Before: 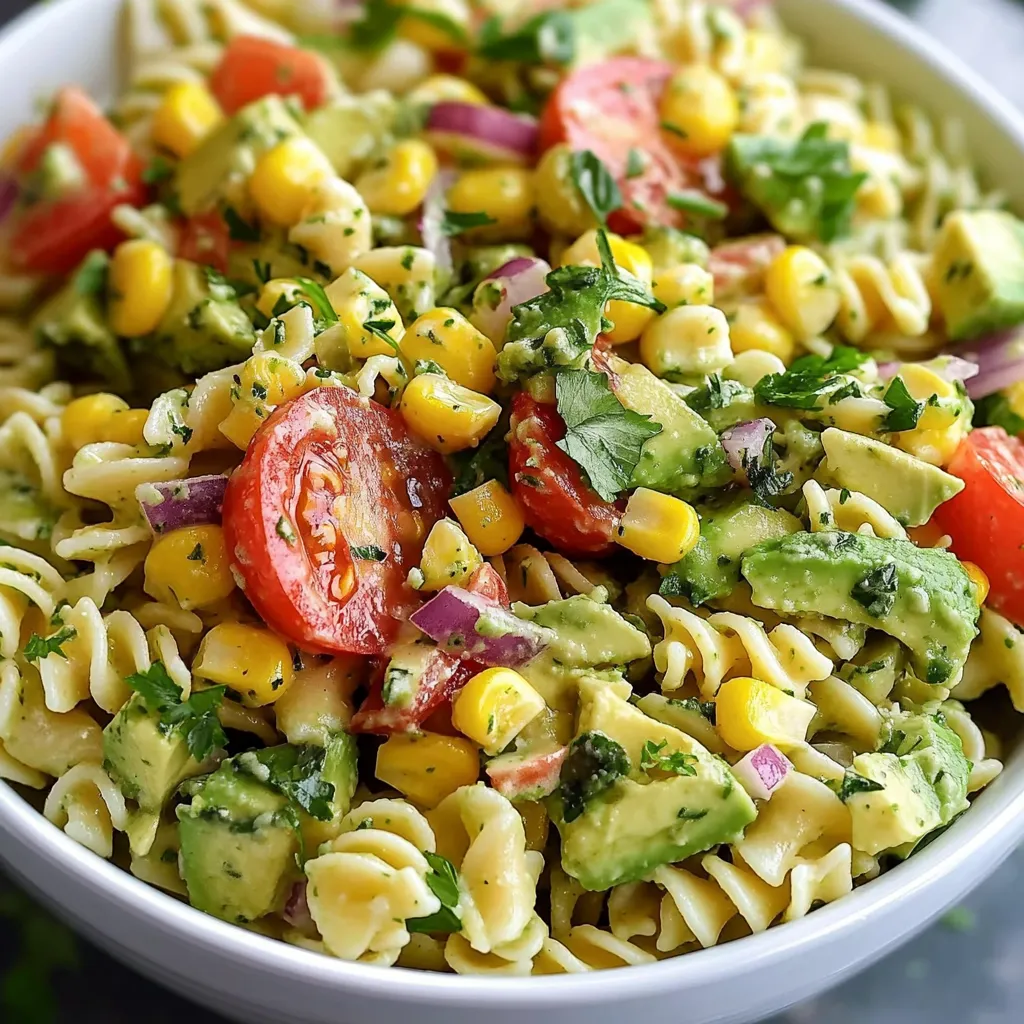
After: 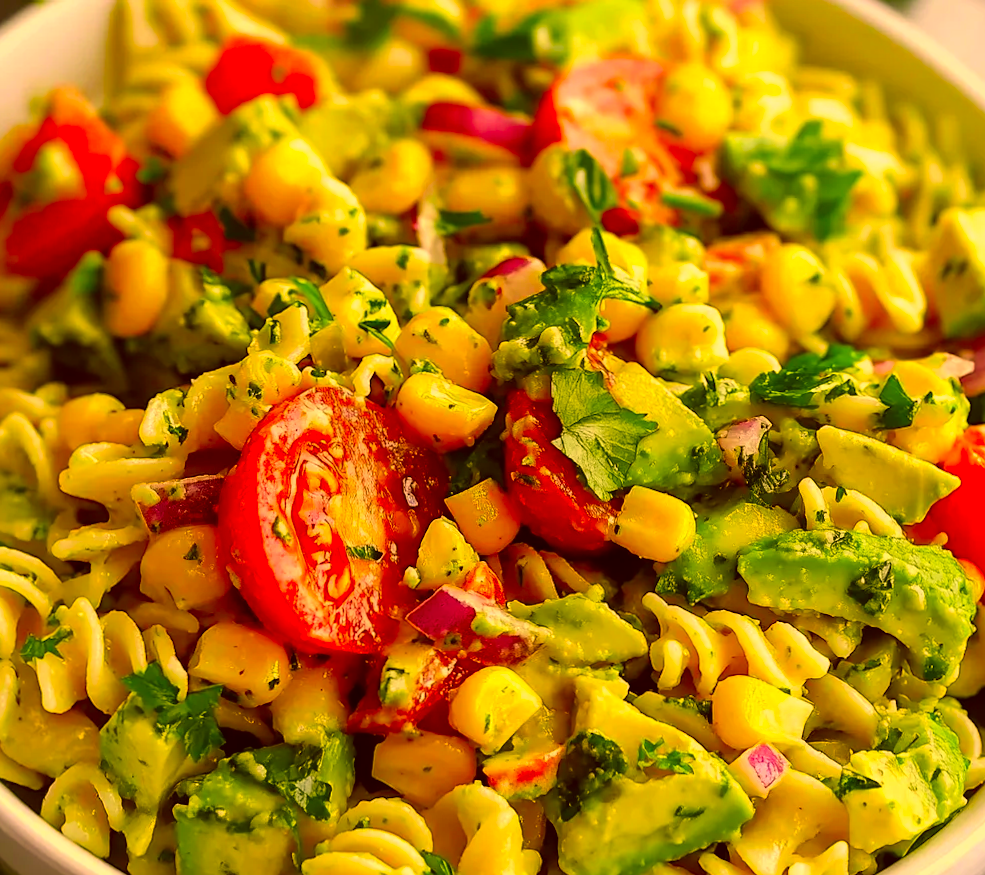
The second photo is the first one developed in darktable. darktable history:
crop and rotate: angle 0.2°, left 0.275%, right 3.127%, bottom 14.18%
color correction: highlights a* 10.44, highlights b* 30.04, shadows a* 2.73, shadows b* 17.51, saturation 1.72
